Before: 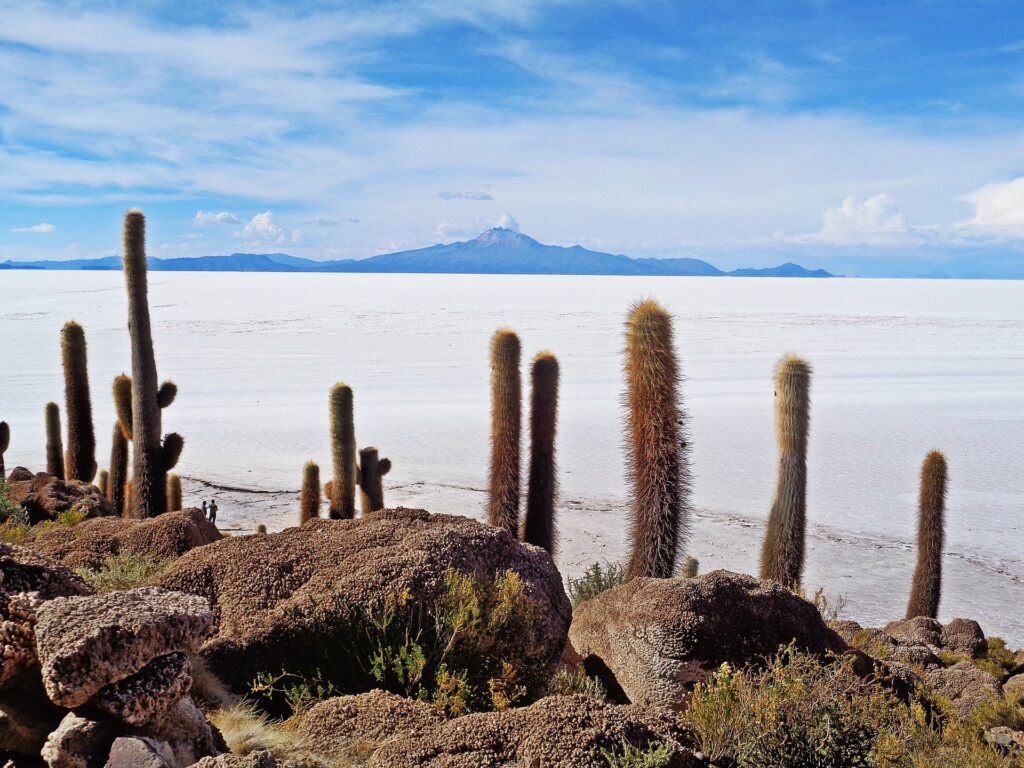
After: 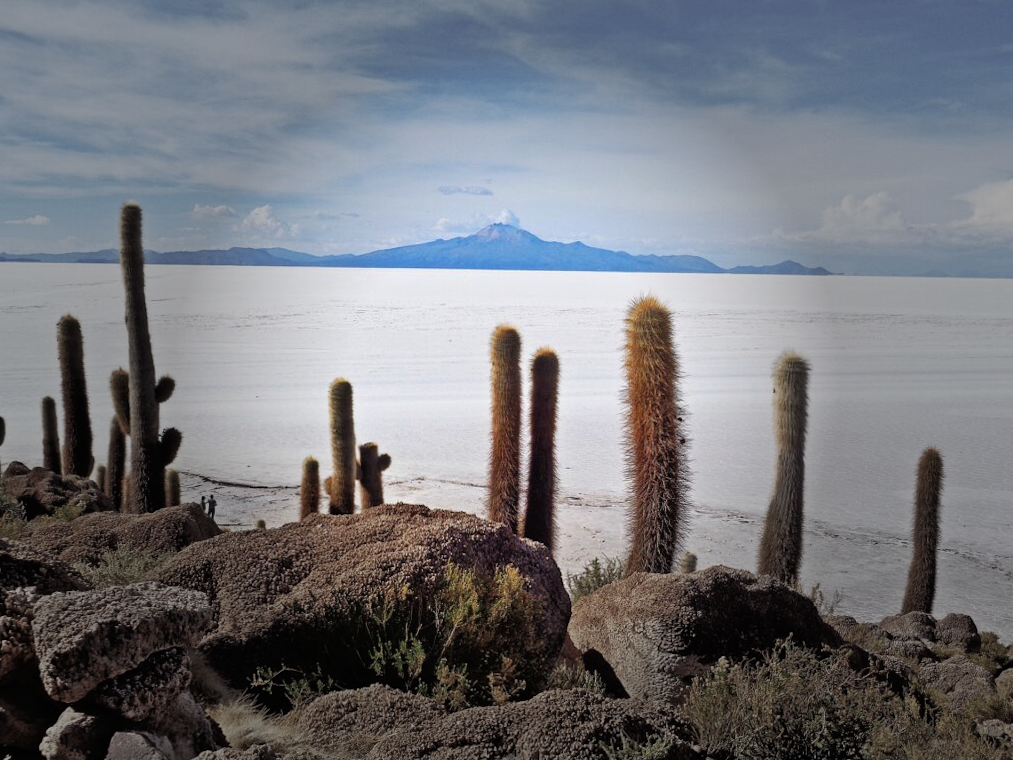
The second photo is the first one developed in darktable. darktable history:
rotate and perspective: rotation 0.174°, lens shift (vertical) 0.013, lens shift (horizontal) 0.019, shear 0.001, automatic cropping original format, crop left 0.007, crop right 0.991, crop top 0.016, crop bottom 0.997
vignetting: fall-off start 31.28%, fall-off radius 34.64%, brightness -0.575
